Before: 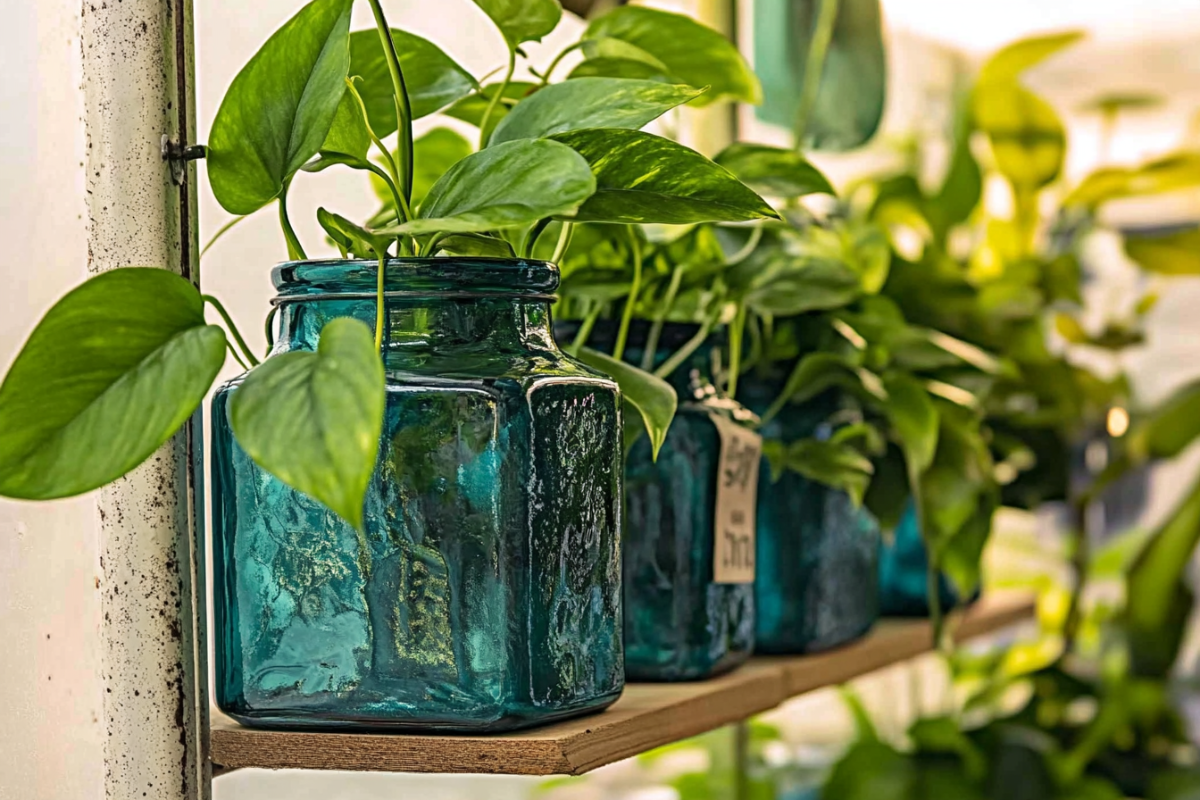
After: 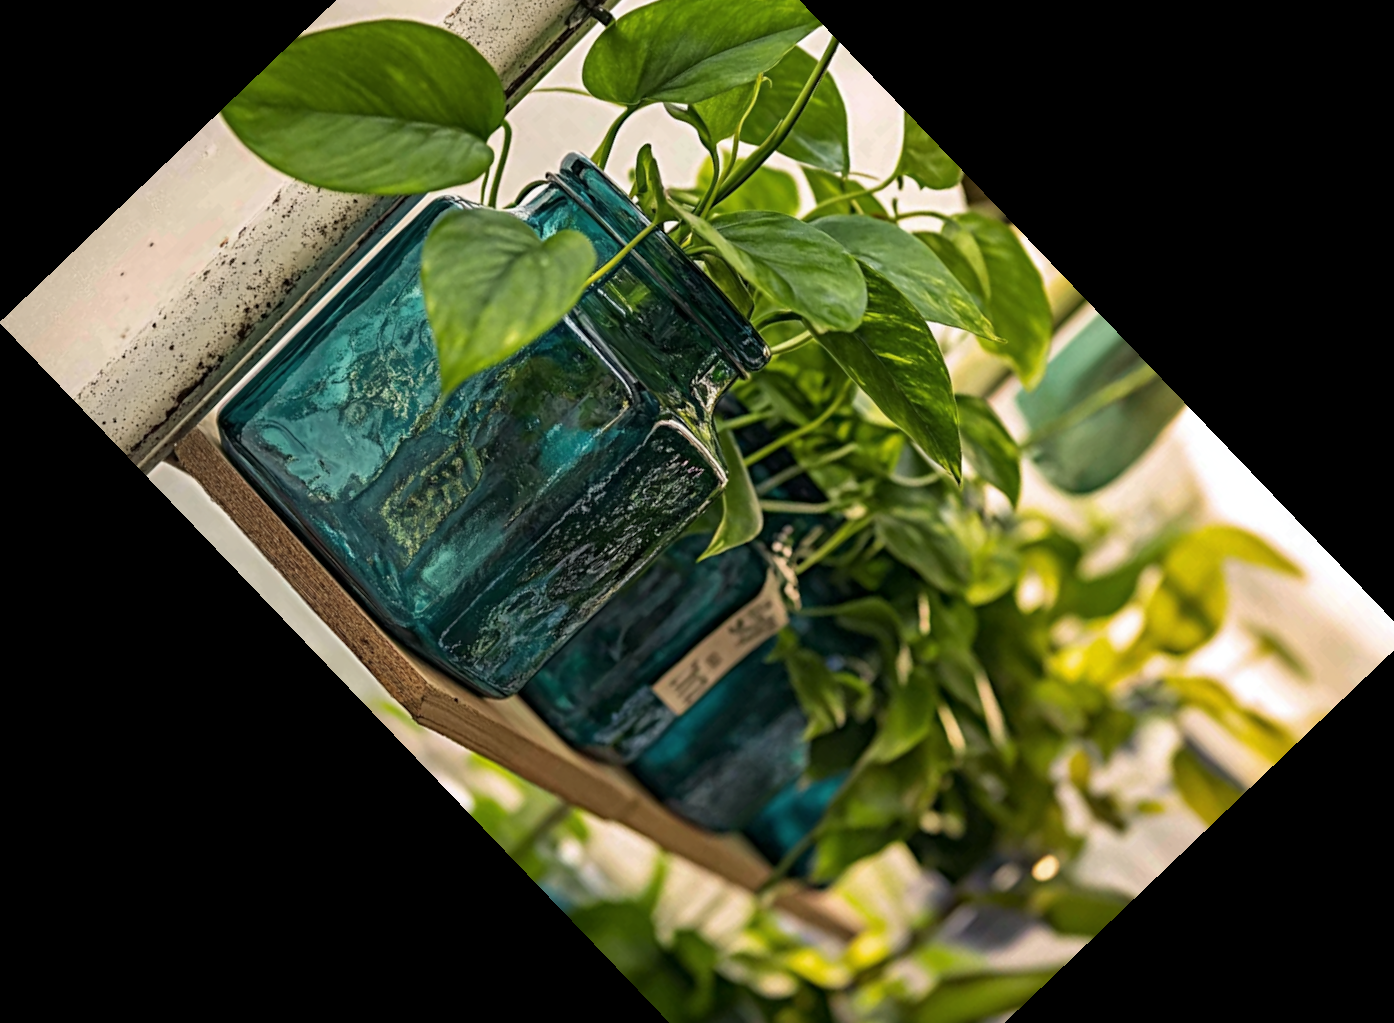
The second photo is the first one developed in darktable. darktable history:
exposure: black level correction 0.001, compensate highlight preservation false
crop and rotate: angle -46.26°, top 16.234%, right 0.912%, bottom 11.704%
tone curve: curves: ch0 [(0, 0) (0.8, 0.757) (1, 1)], color space Lab, linked channels, preserve colors none
